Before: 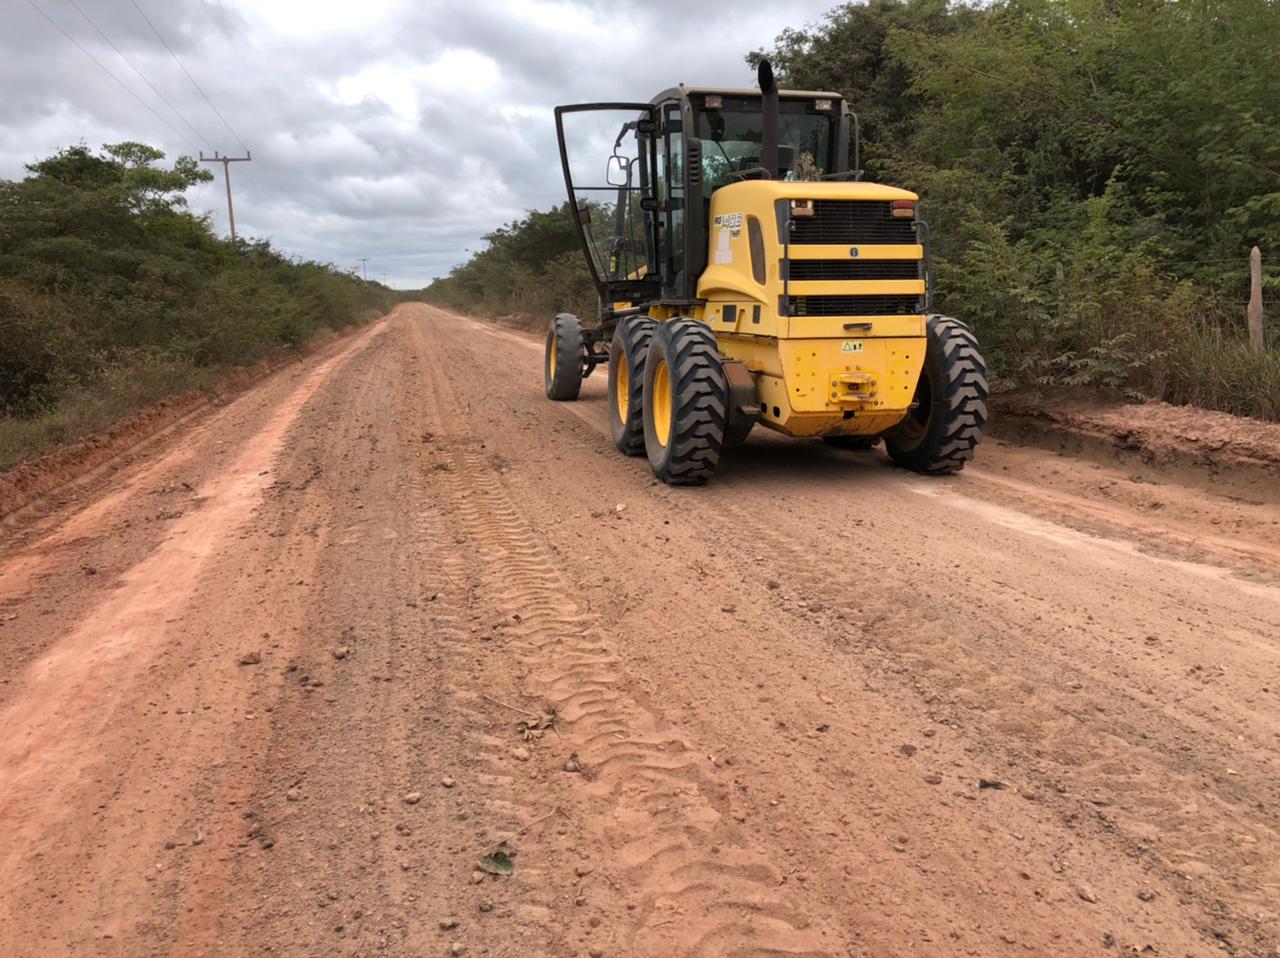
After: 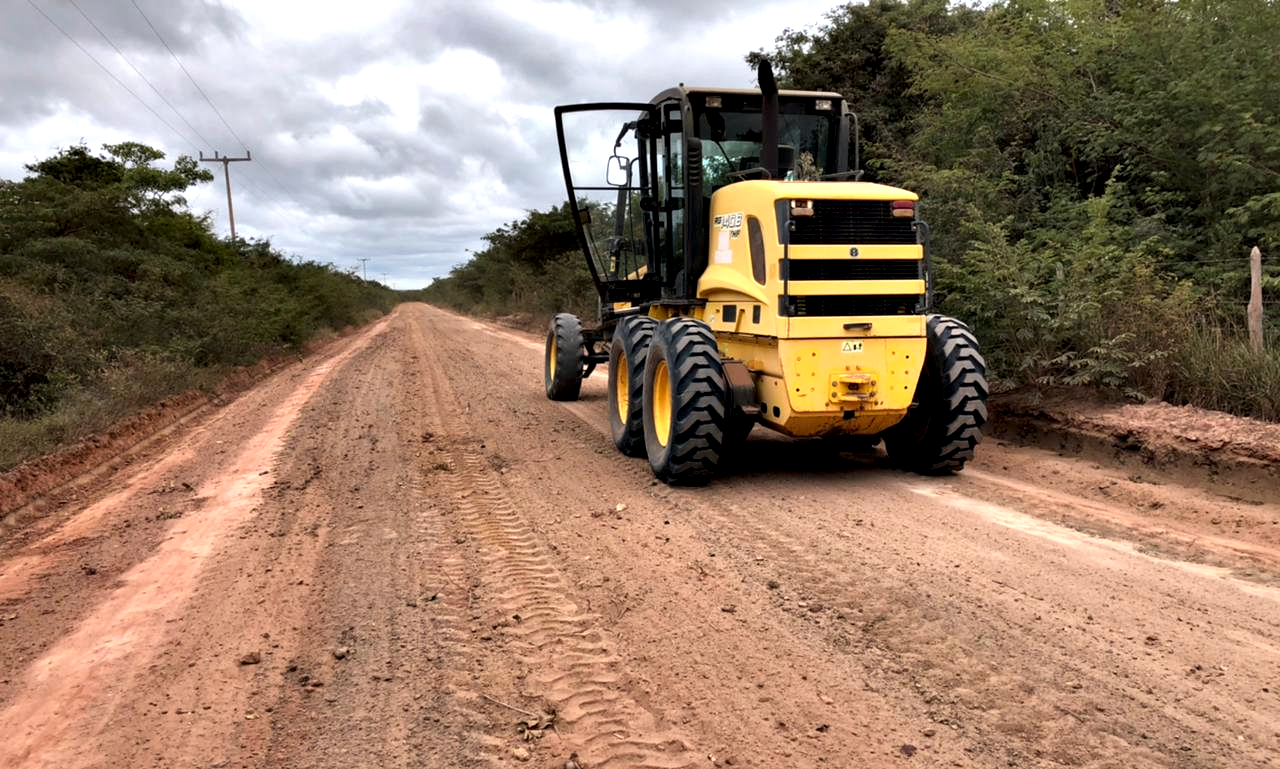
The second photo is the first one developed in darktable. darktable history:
crop: bottom 19.627%
contrast equalizer: octaves 7, y [[0.6 ×6], [0.55 ×6], [0 ×6], [0 ×6], [0 ×6]]
